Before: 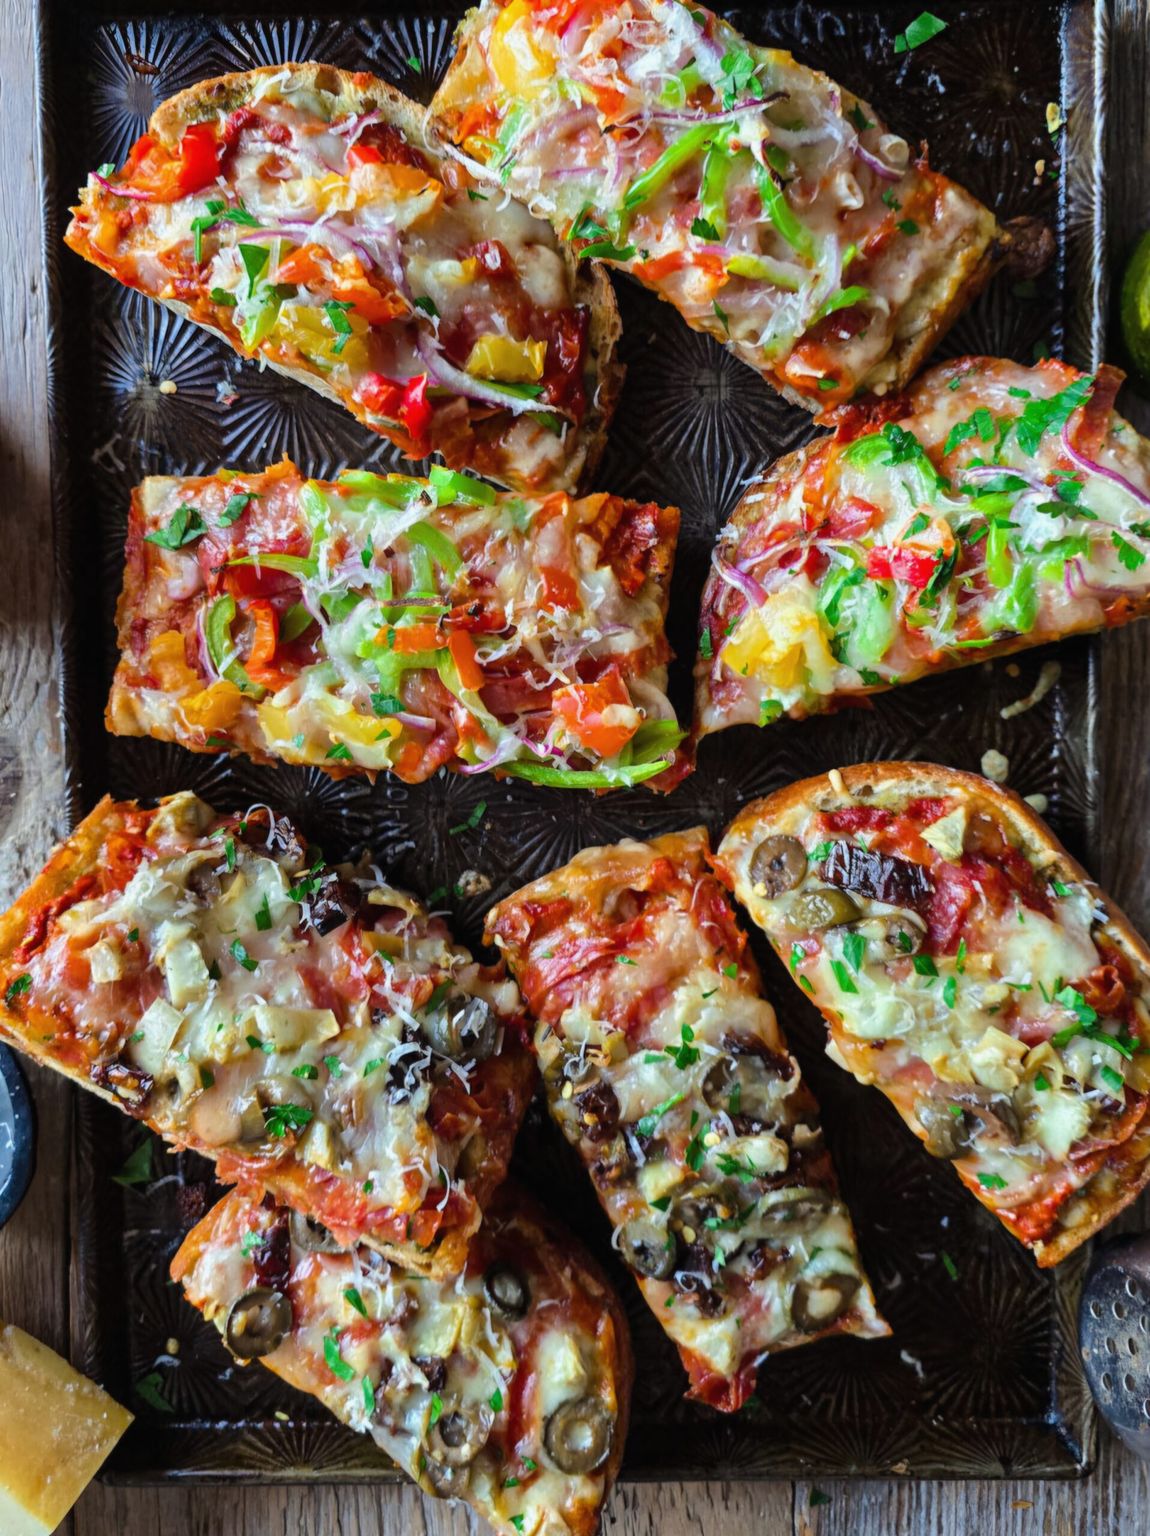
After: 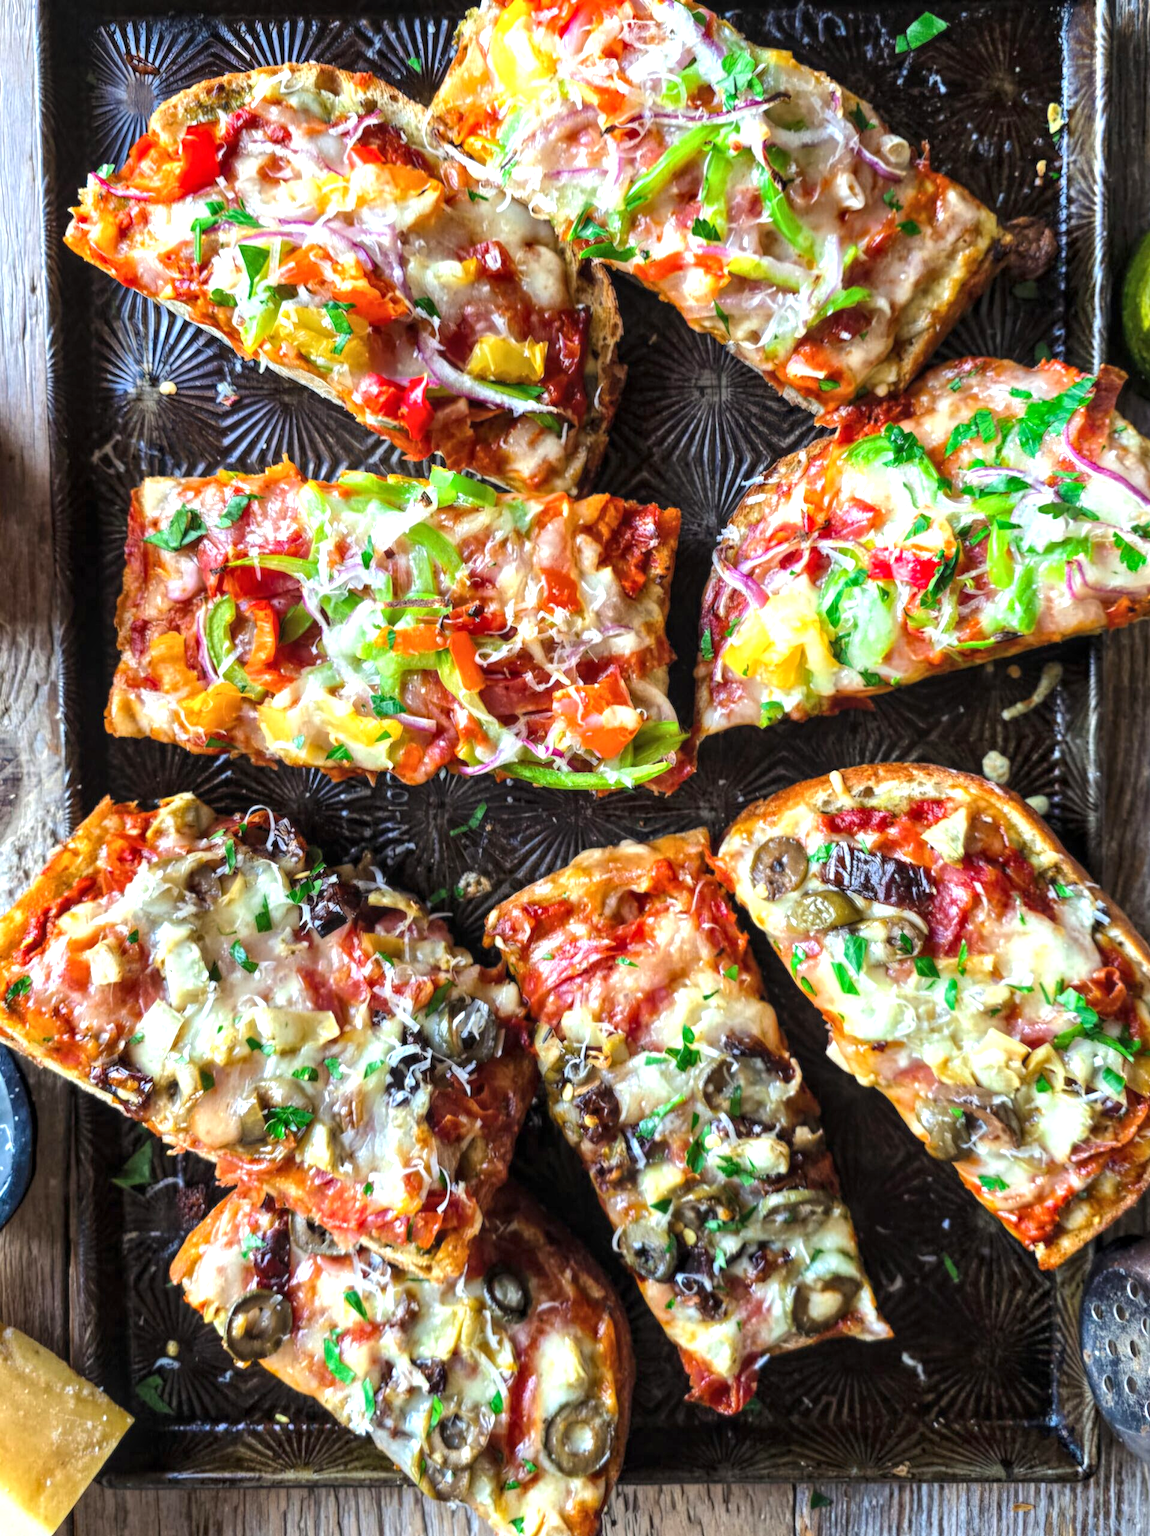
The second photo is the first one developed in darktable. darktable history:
crop: left 0.098%
local contrast: highlights 91%, shadows 85%, detail 160%, midtone range 0.2
exposure: exposure 0.77 EV, compensate highlight preservation false
